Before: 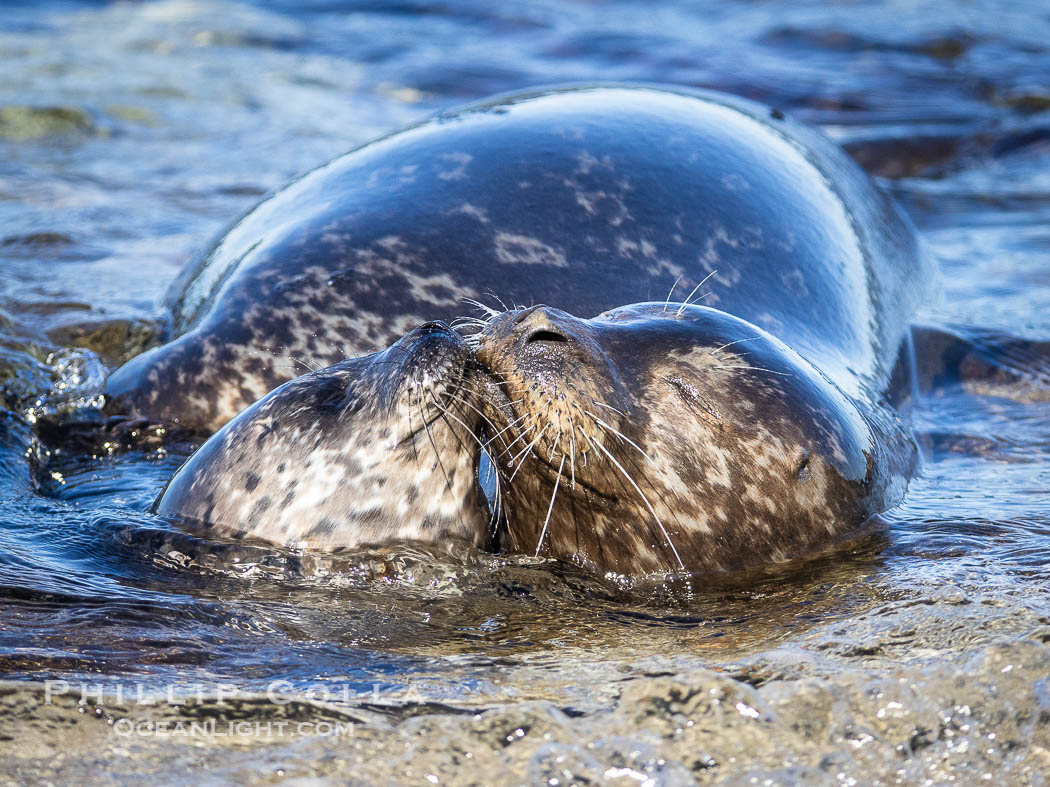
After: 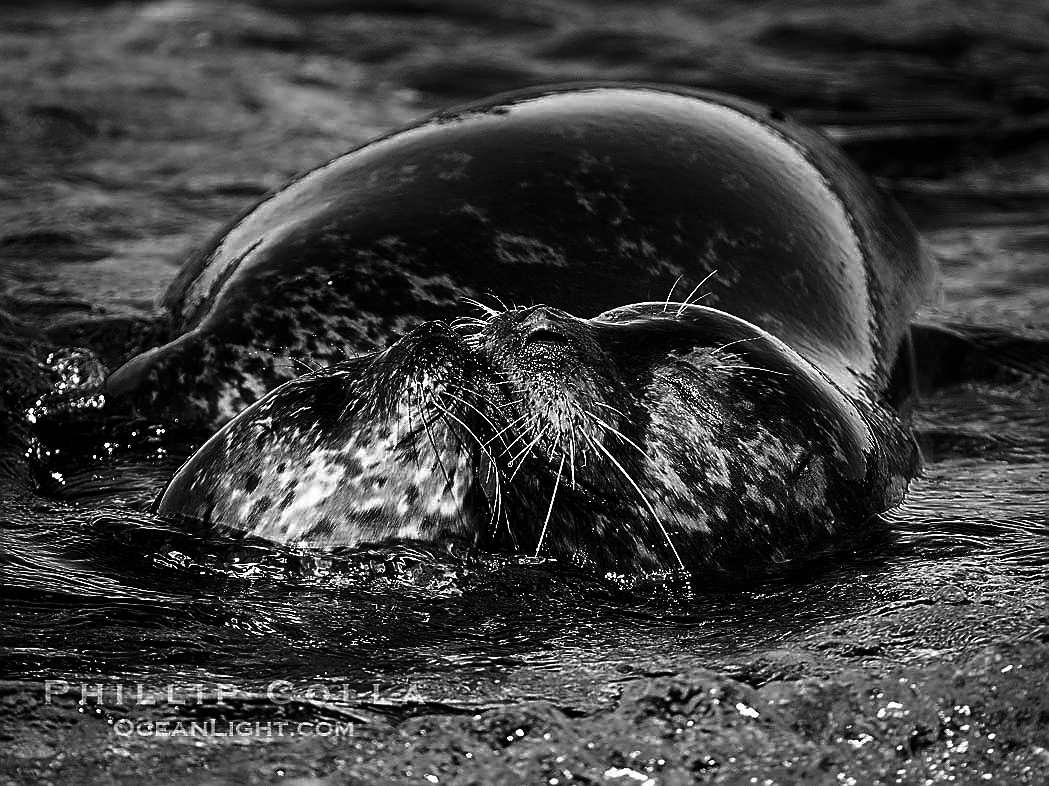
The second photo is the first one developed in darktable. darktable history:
contrast brightness saturation: contrast 0.023, brightness -0.998, saturation -0.992
sharpen: radius 1.418, amount 1.252, threshold 0.661
